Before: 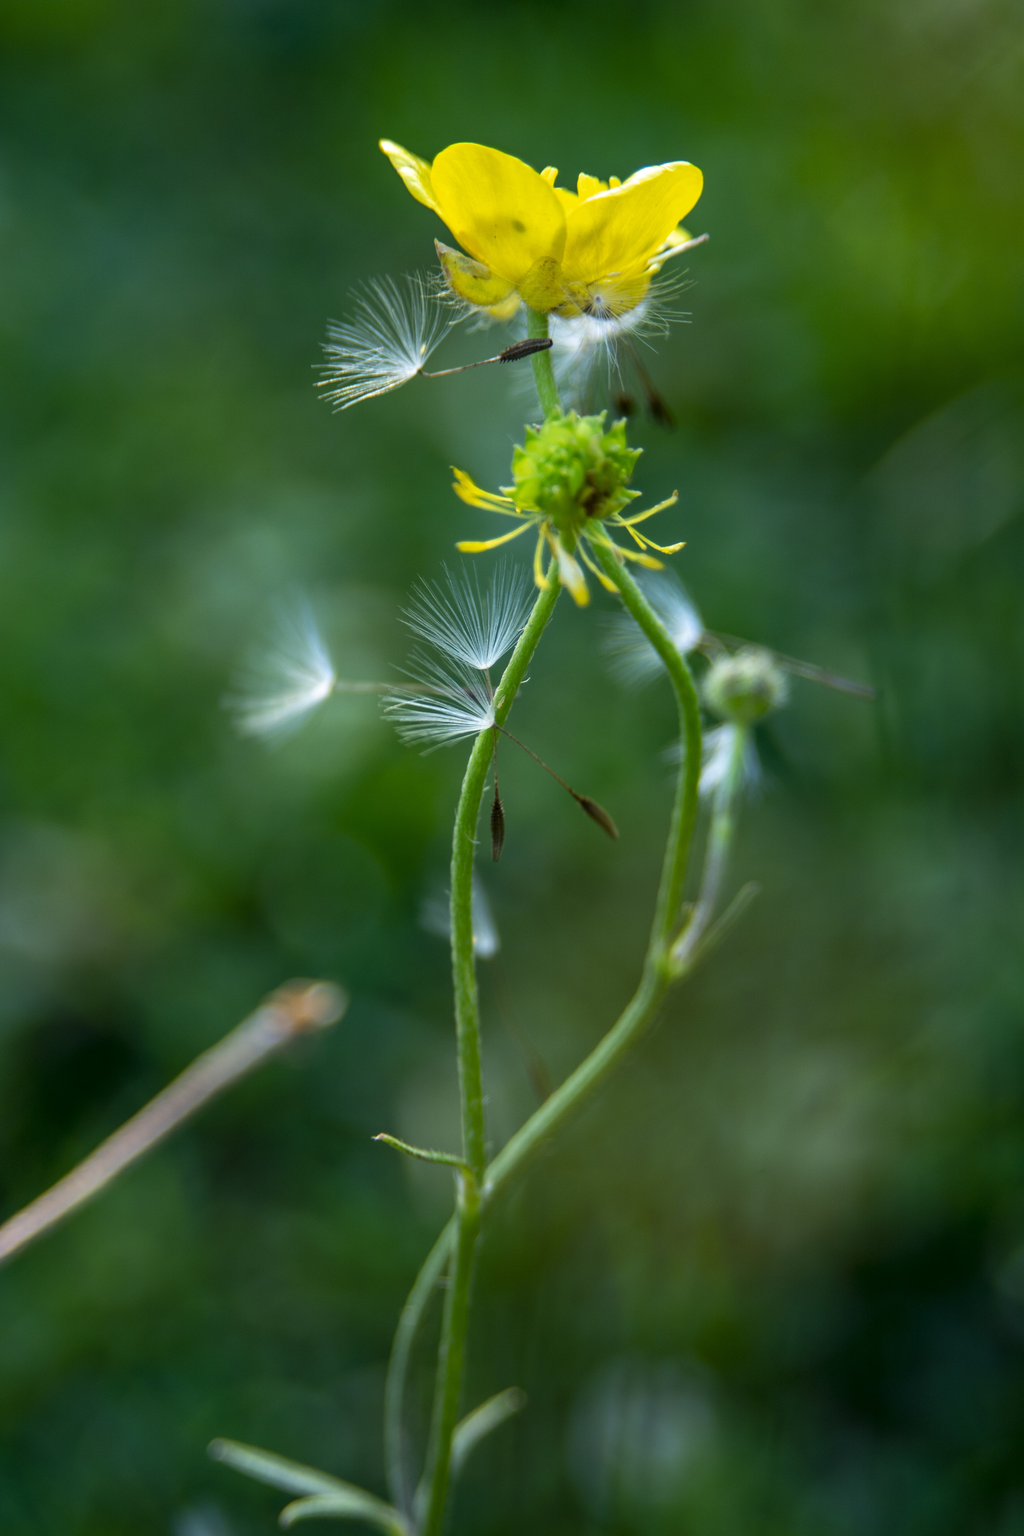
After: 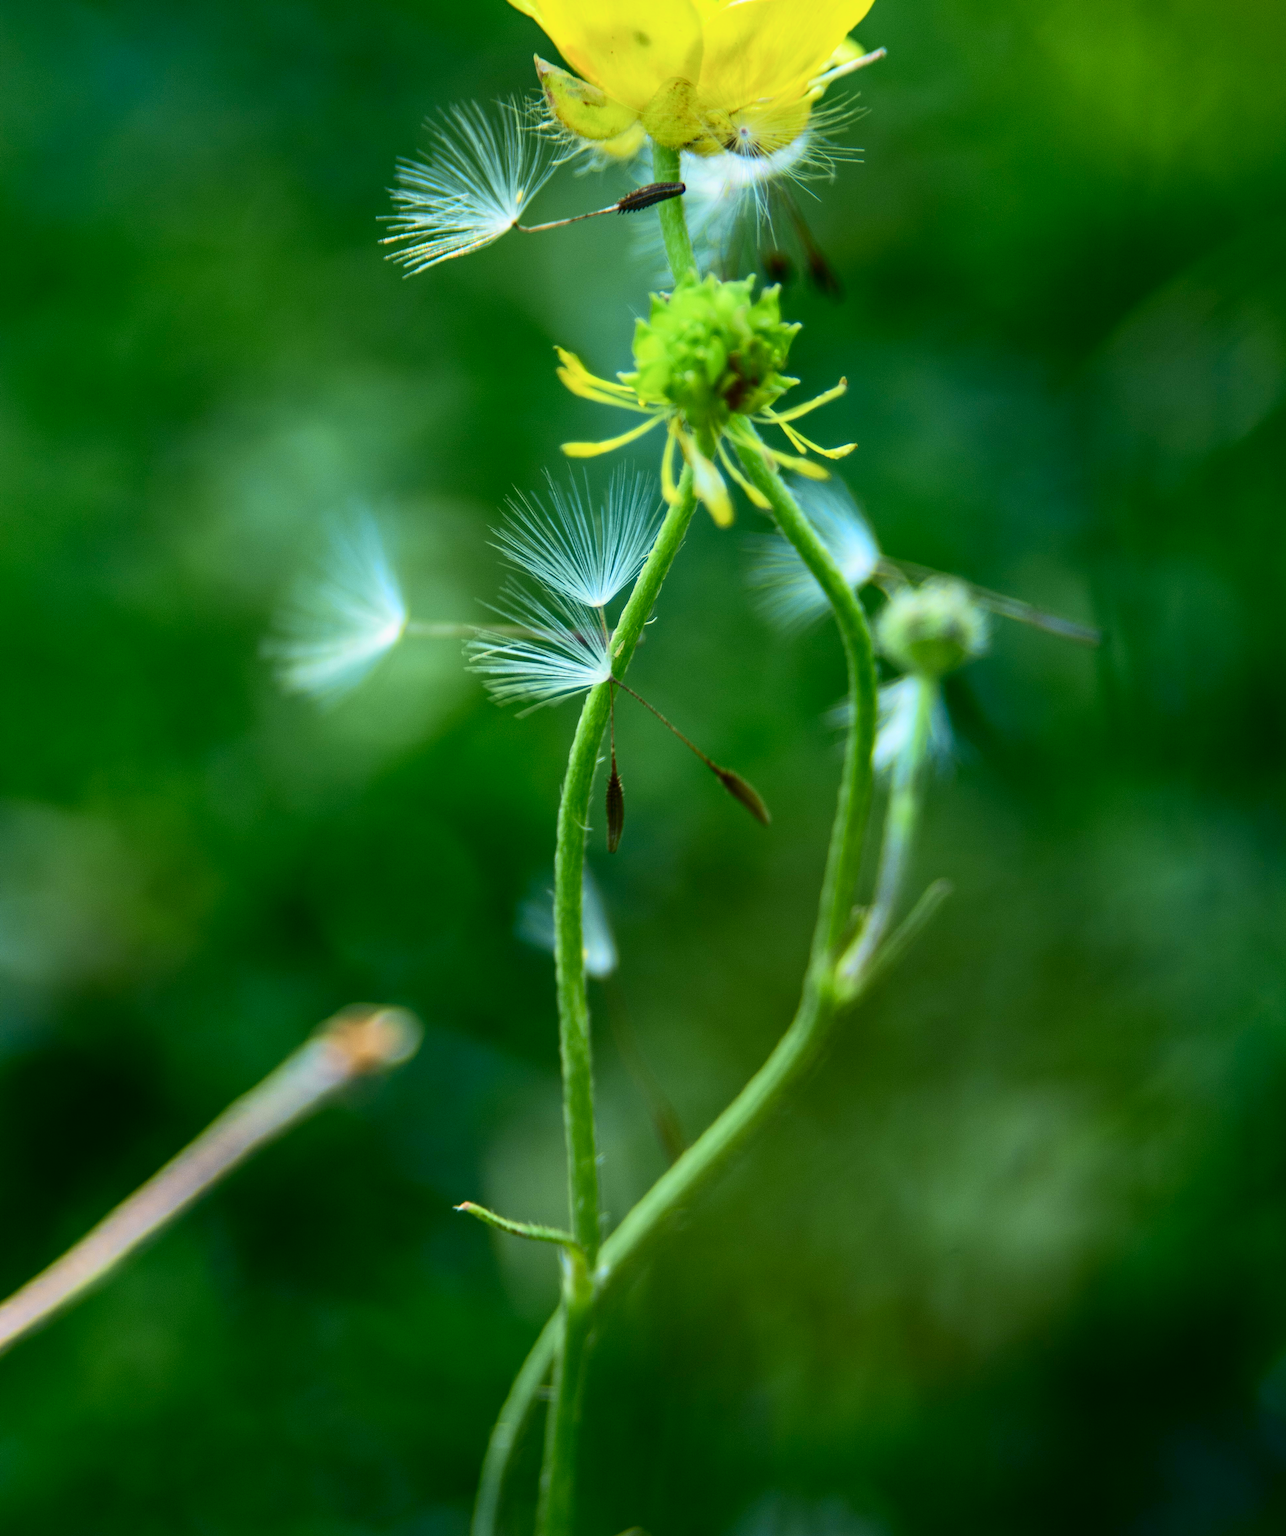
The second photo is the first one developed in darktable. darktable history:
crop and rotate: left 1.814%, top 12.818%, right 0.25%, bottom 9.225%
tone curve: curves: ch0 [(0, 0.003) (0.044, 0.032) (0.12, 0.089) (0.197, 0.168) (0.281, 0.273) (0.468, 0.548) (0.588, 0.71) (0.701, 0.815) (0.86, 0.922) (1, 0.982)]; ch1 [(0, 0) (0.247, 0.215) (0.433, 0.382) (0.466, 0.426) (0.493, 0.481) (0.501, 0.5) (0.517, 0.524) (0.557, 0.582) (0.598, 0.651) (0.671, 0.735) (0.796, 0.85) (1, 1)]; ch2 [(0, 0) (0.249, 0.216) (0.357, 0.317) (0.448, 0.432) (0.478, 0.492) (0.498, 0.499) (0.517, 0.53) (0.537, 0.57) (0.569, 0.623) (0.61, 0.663) (0.706, 0.75) (0.808, 0.809) (0.991, 0.968)], color space Lab, independent channels, preserve colors none
color zones: mix -62.47%
